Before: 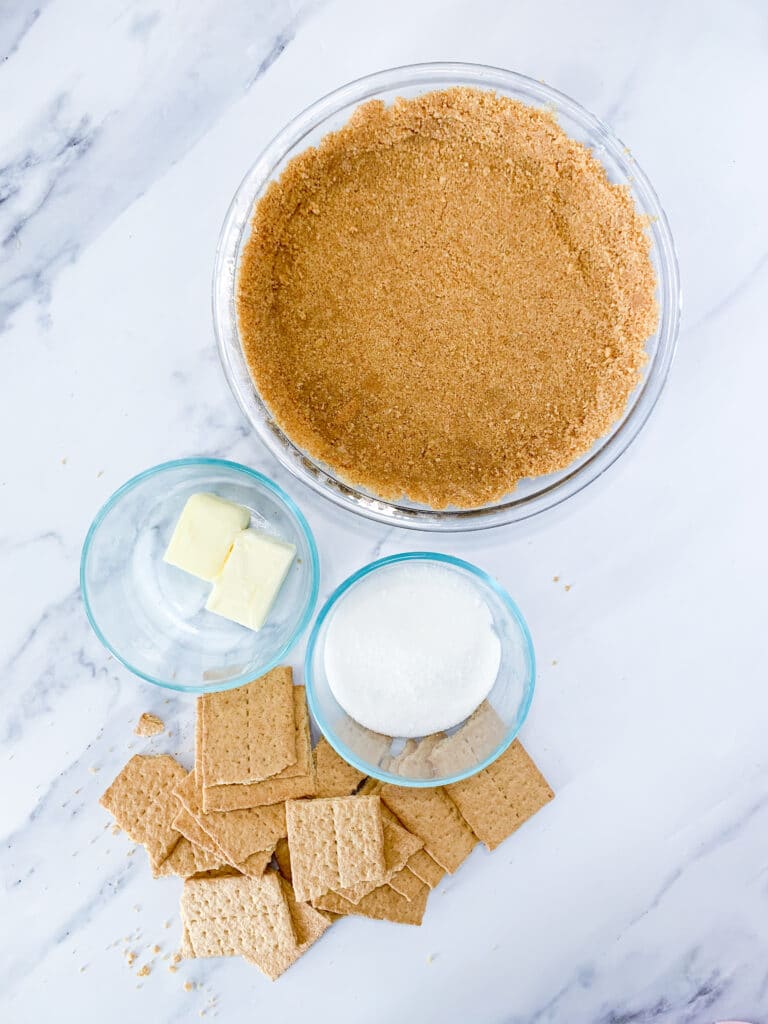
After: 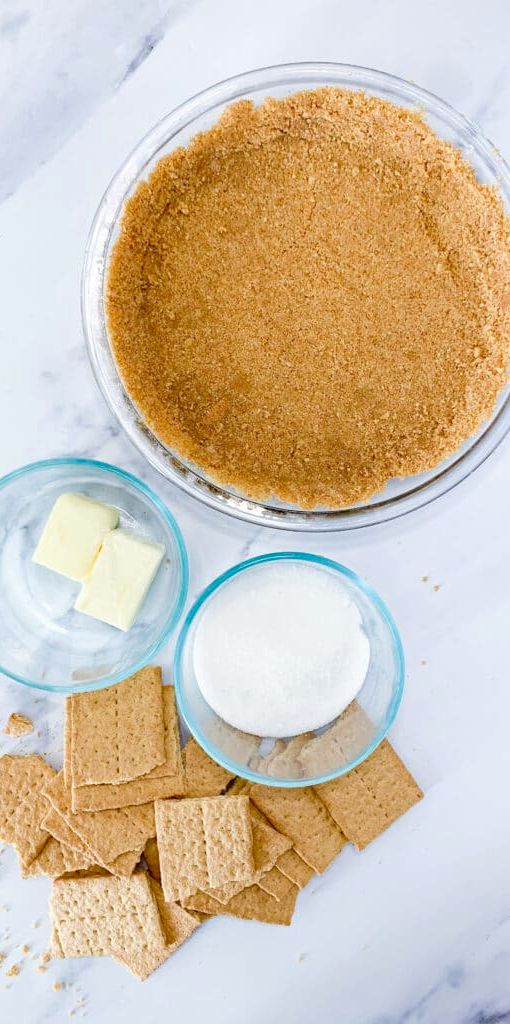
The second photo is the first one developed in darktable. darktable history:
crop: left 17.064%, right 16.512%
haze removal: adaptive false
